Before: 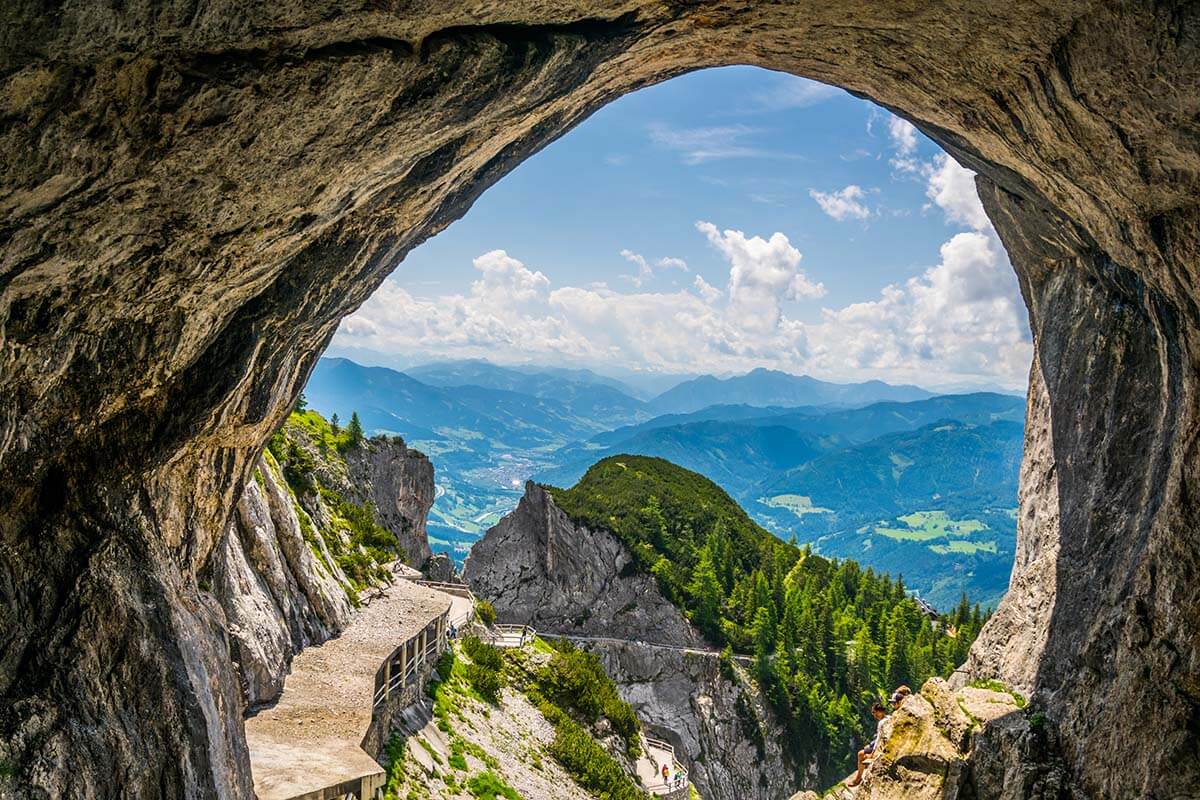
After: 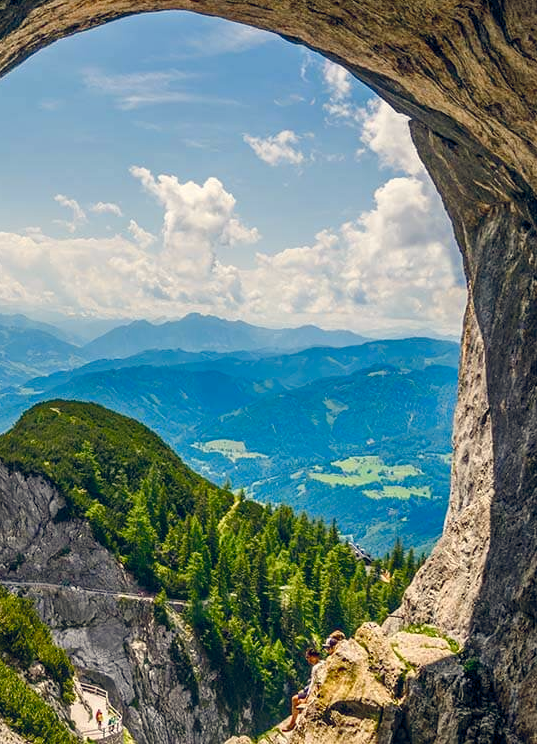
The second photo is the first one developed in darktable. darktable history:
color balance rgb: highlights gain › chroma 2.998%, highlights gain › hue 76.57°, global offset › chroma 0.131%, global offset › hue 254.31°, linear chroma grading › global chroma 19.739%, perceptual saturation grading › global saturation 0.008%, perceptual saturation grading › highlights -30.889%, perceptual saturation grading › shadows 19.402%
shadows and highlights: radius 125.74, shadows 30.36, highlights -31.16, low approximation 0.01, soften with gaussian
color correction: highlights b* 2.98
crop: left 47.178%, top 6.879%, right 8.027%
